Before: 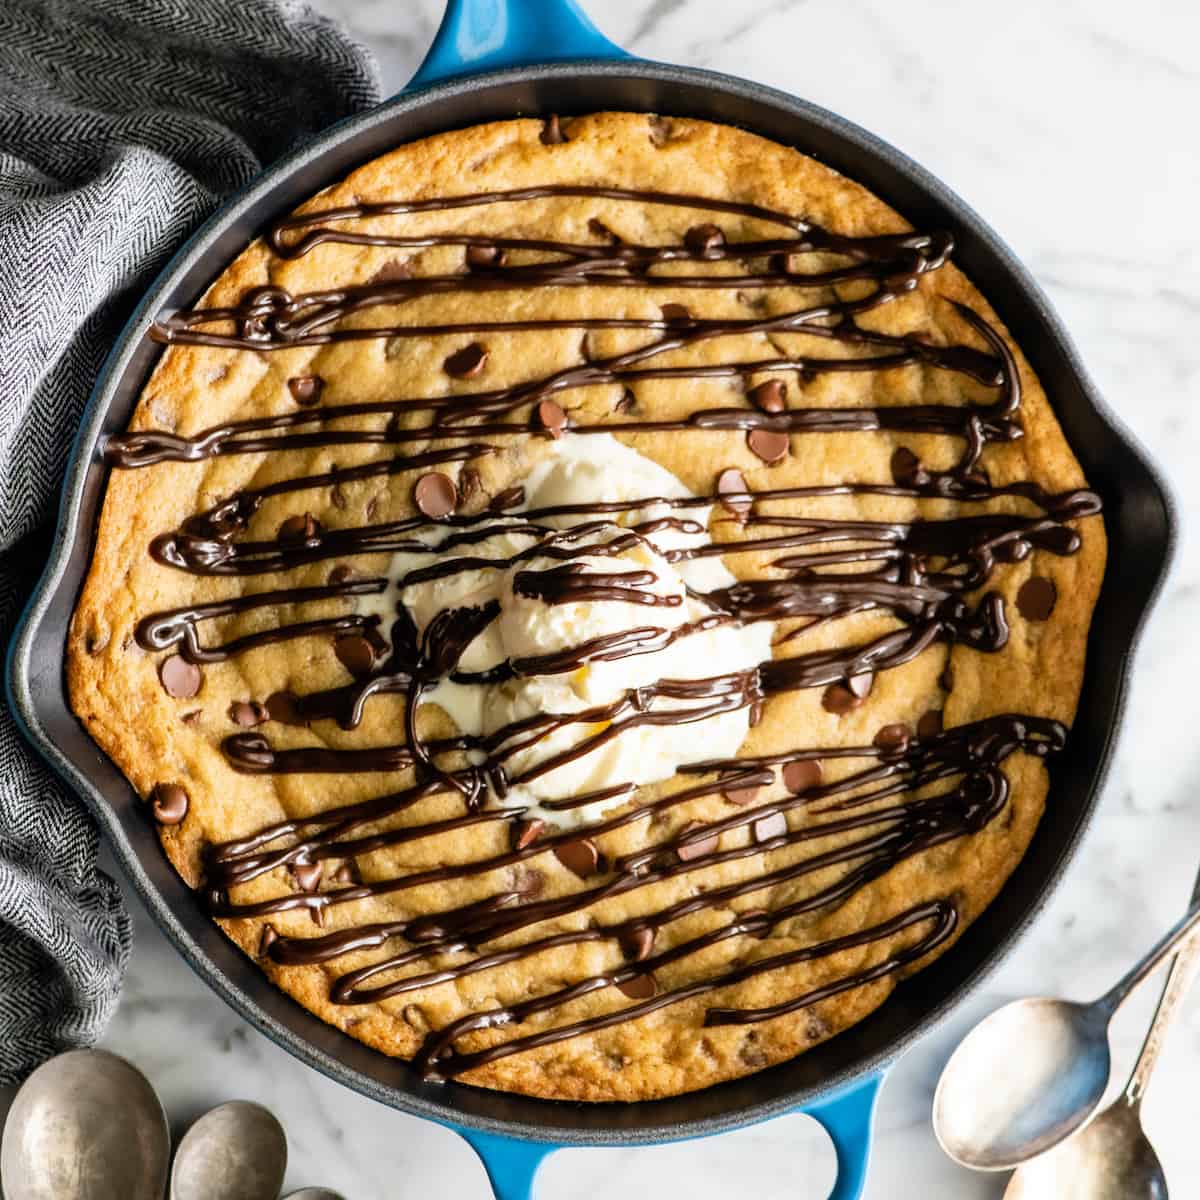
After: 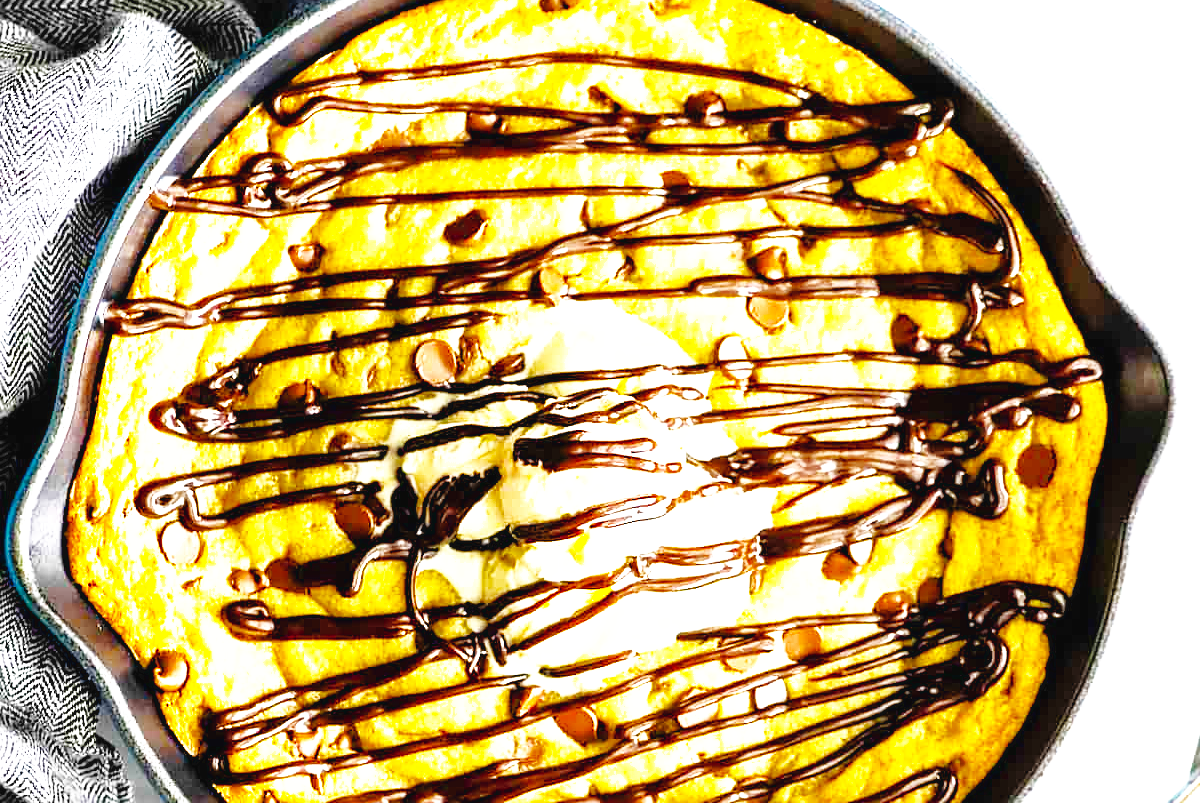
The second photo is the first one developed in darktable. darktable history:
color balance rgb: perceptual saturation grading › global saturation 15.103%, global vibrance 30.271%, contrast 10.371%
sharpen: on, module defaults
crop: top 11.139%, bottom 21.929%
exposure: black level correction 0, exposure 1.097 EV, compensate exposure bias true, compensate highlight preservation false
shadows and highlights: on, module defaults
base curve: curves: ch0 [(0, 0.003) (0.001, 0.002) (0.006, 0.004) (0.02, 0.022) (0.048, 0.086) (0.094, 0.234) (0.162, 0.431) (0.258, 0.629) (0.385, 0.8) (0.548, 0.918) (0.751, 0.988) (1, 1)], preserve colors none
